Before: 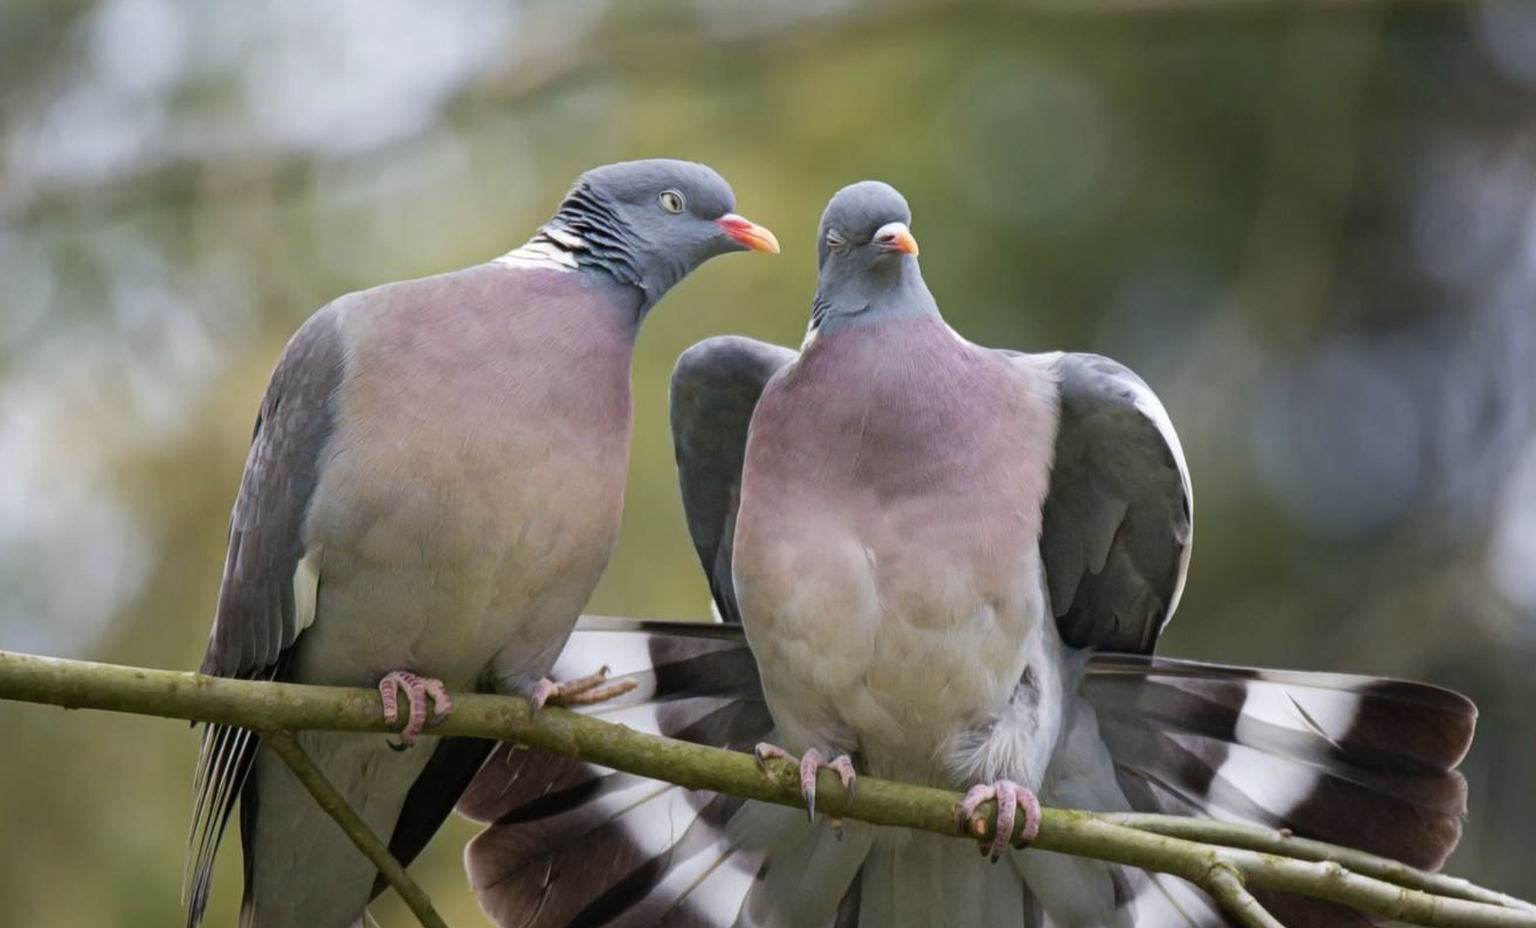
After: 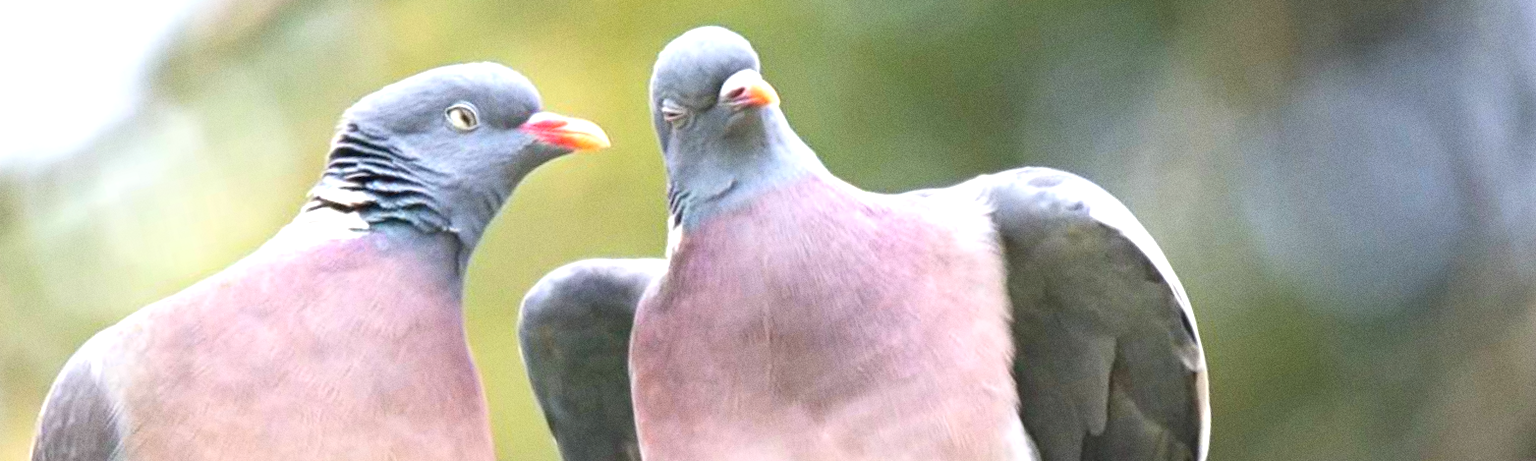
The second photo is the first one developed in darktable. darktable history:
exposure: exposure 1.15 EV, compensate highlight preservation false
grain: coarseness 0.47 ISO
rotate and perspective: rotation -14.8°, crop left 0.1, crop right 0.903, crop top 0.25, crop bottom 0.748
crop and rotate: left 11.812%, bottom 42.776%
